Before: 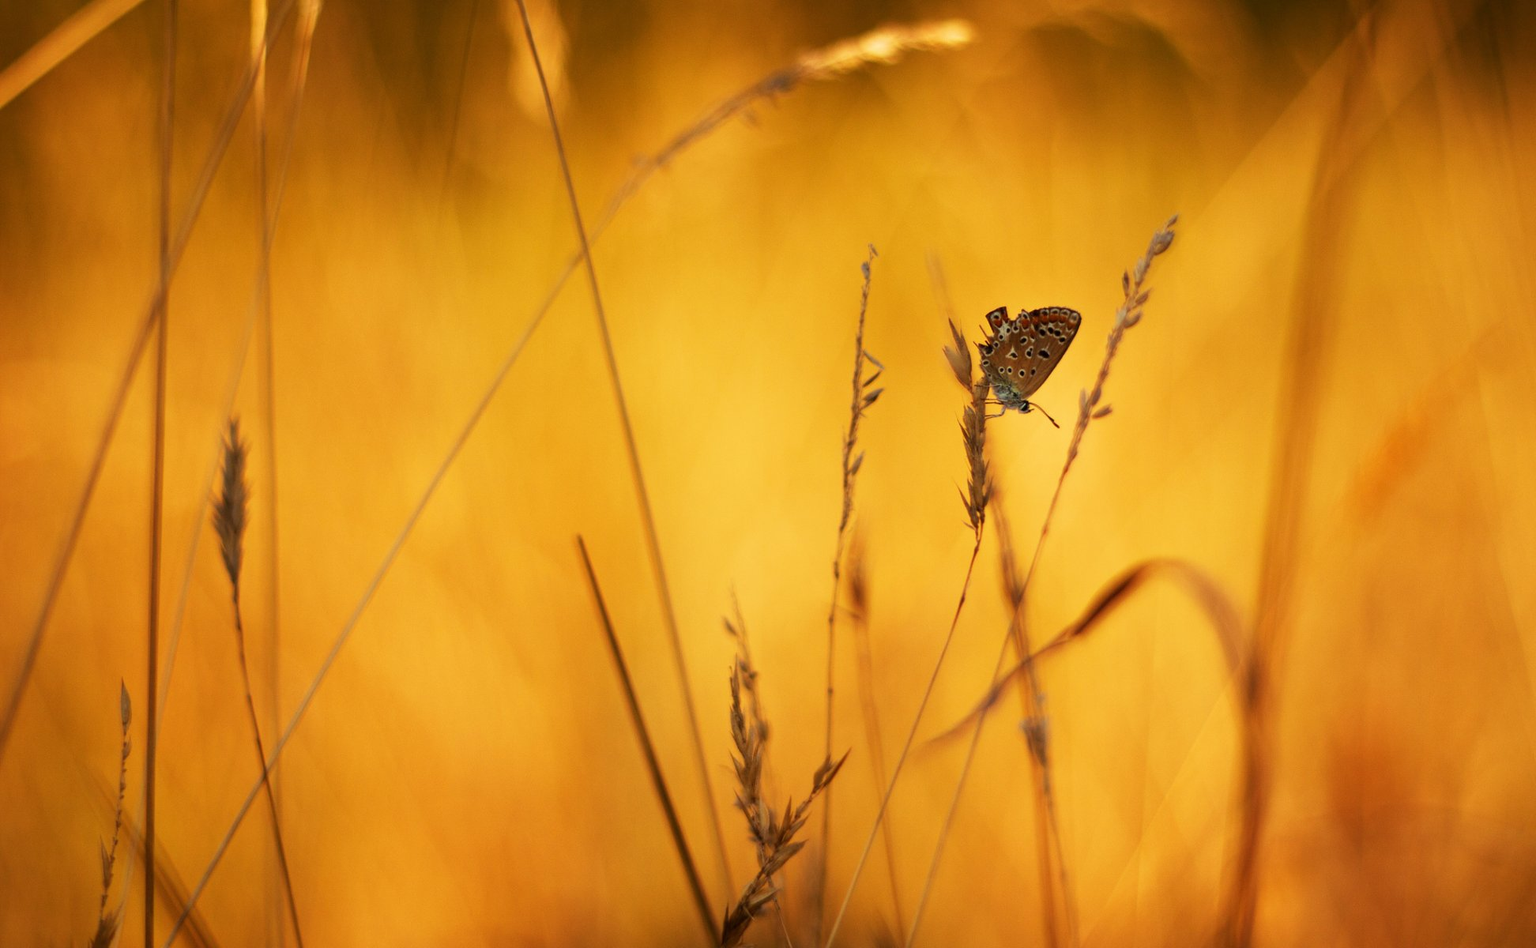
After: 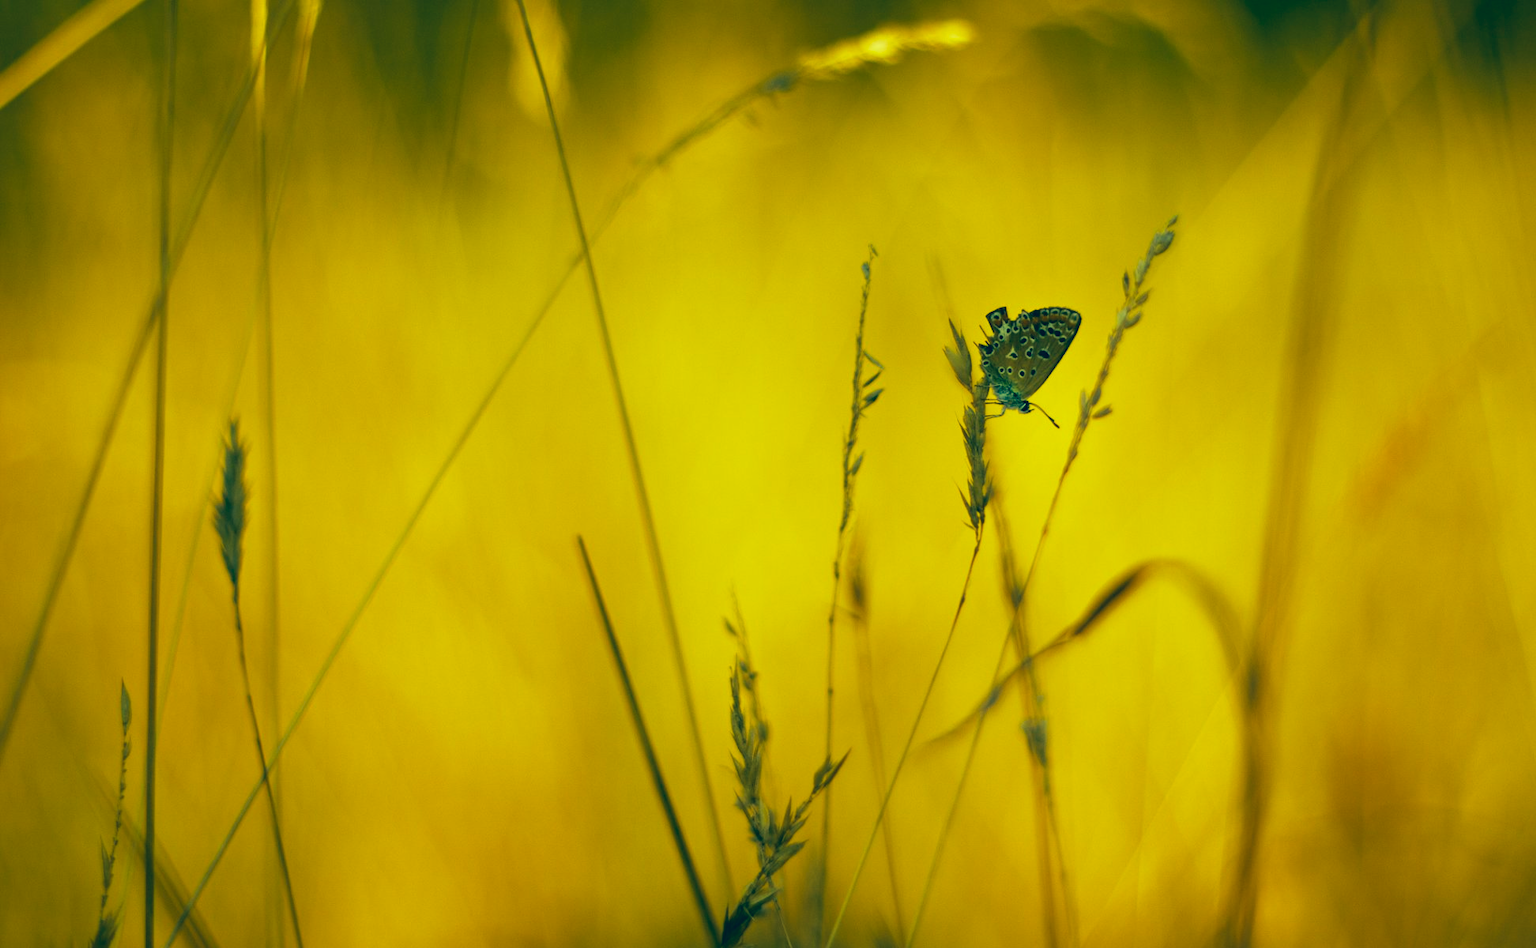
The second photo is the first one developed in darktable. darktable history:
color correction: highlights a* -15.58, highlights b* 40, shadows a* -40, shadows b* -26.18
tone equalizer: on, module defaults
